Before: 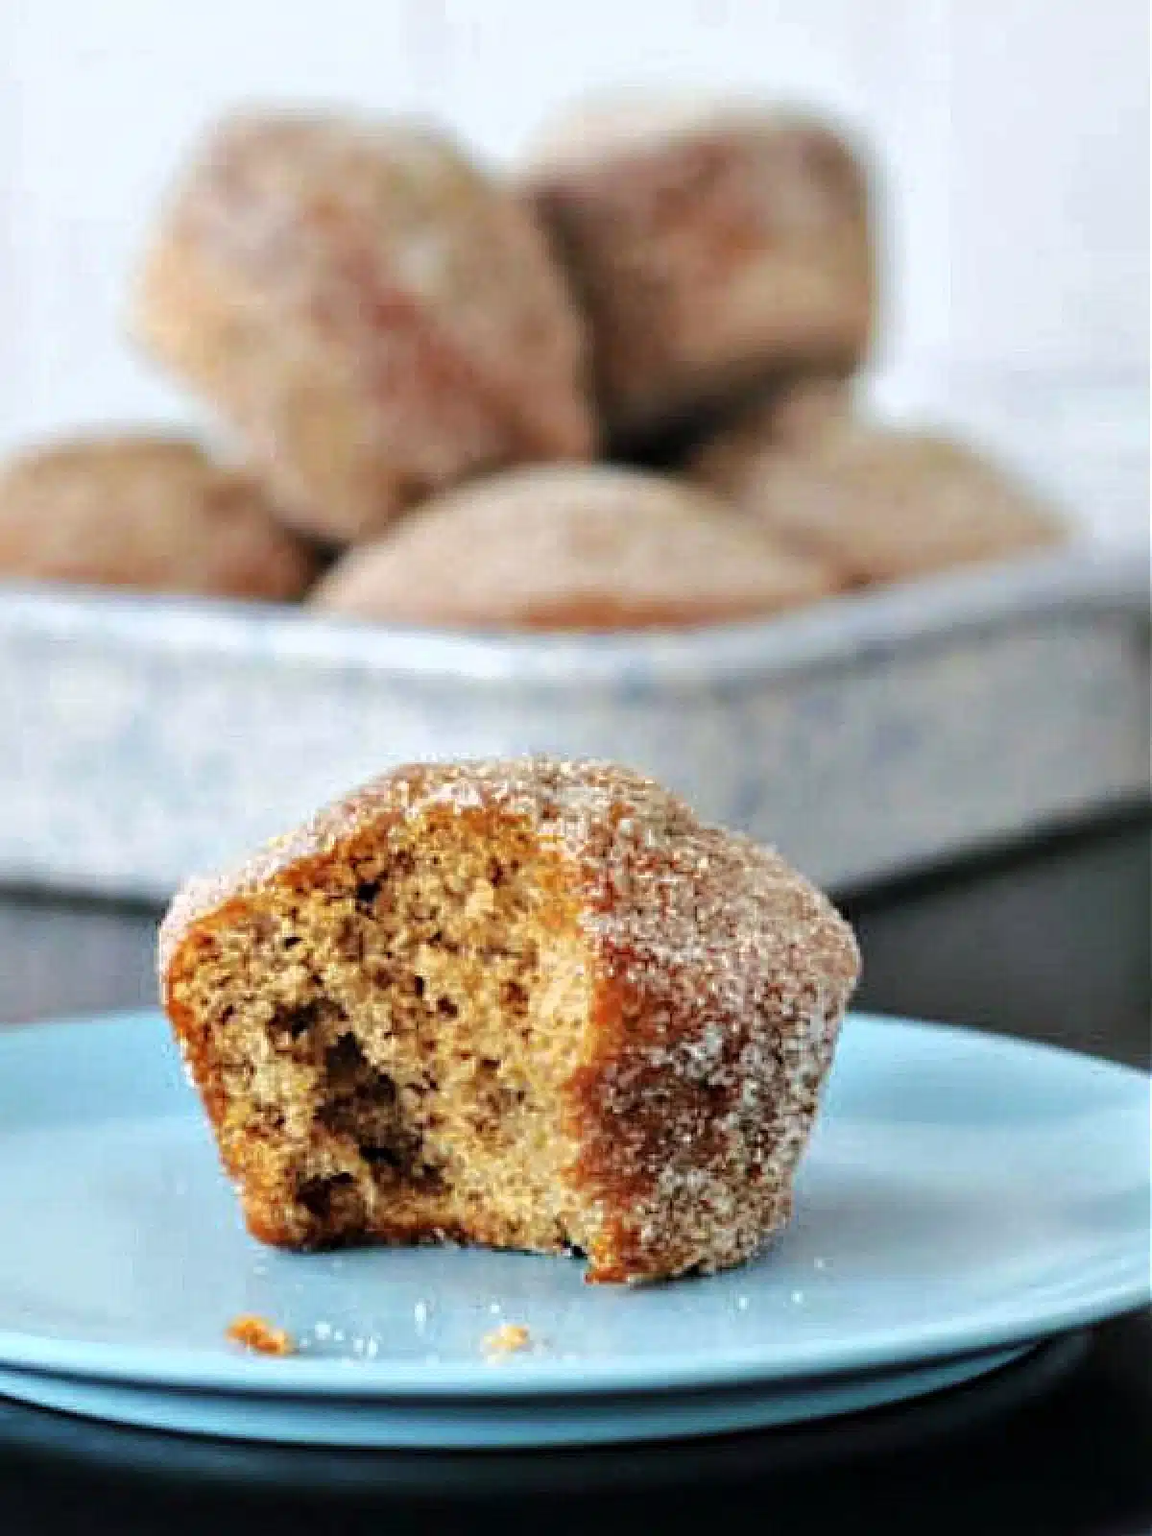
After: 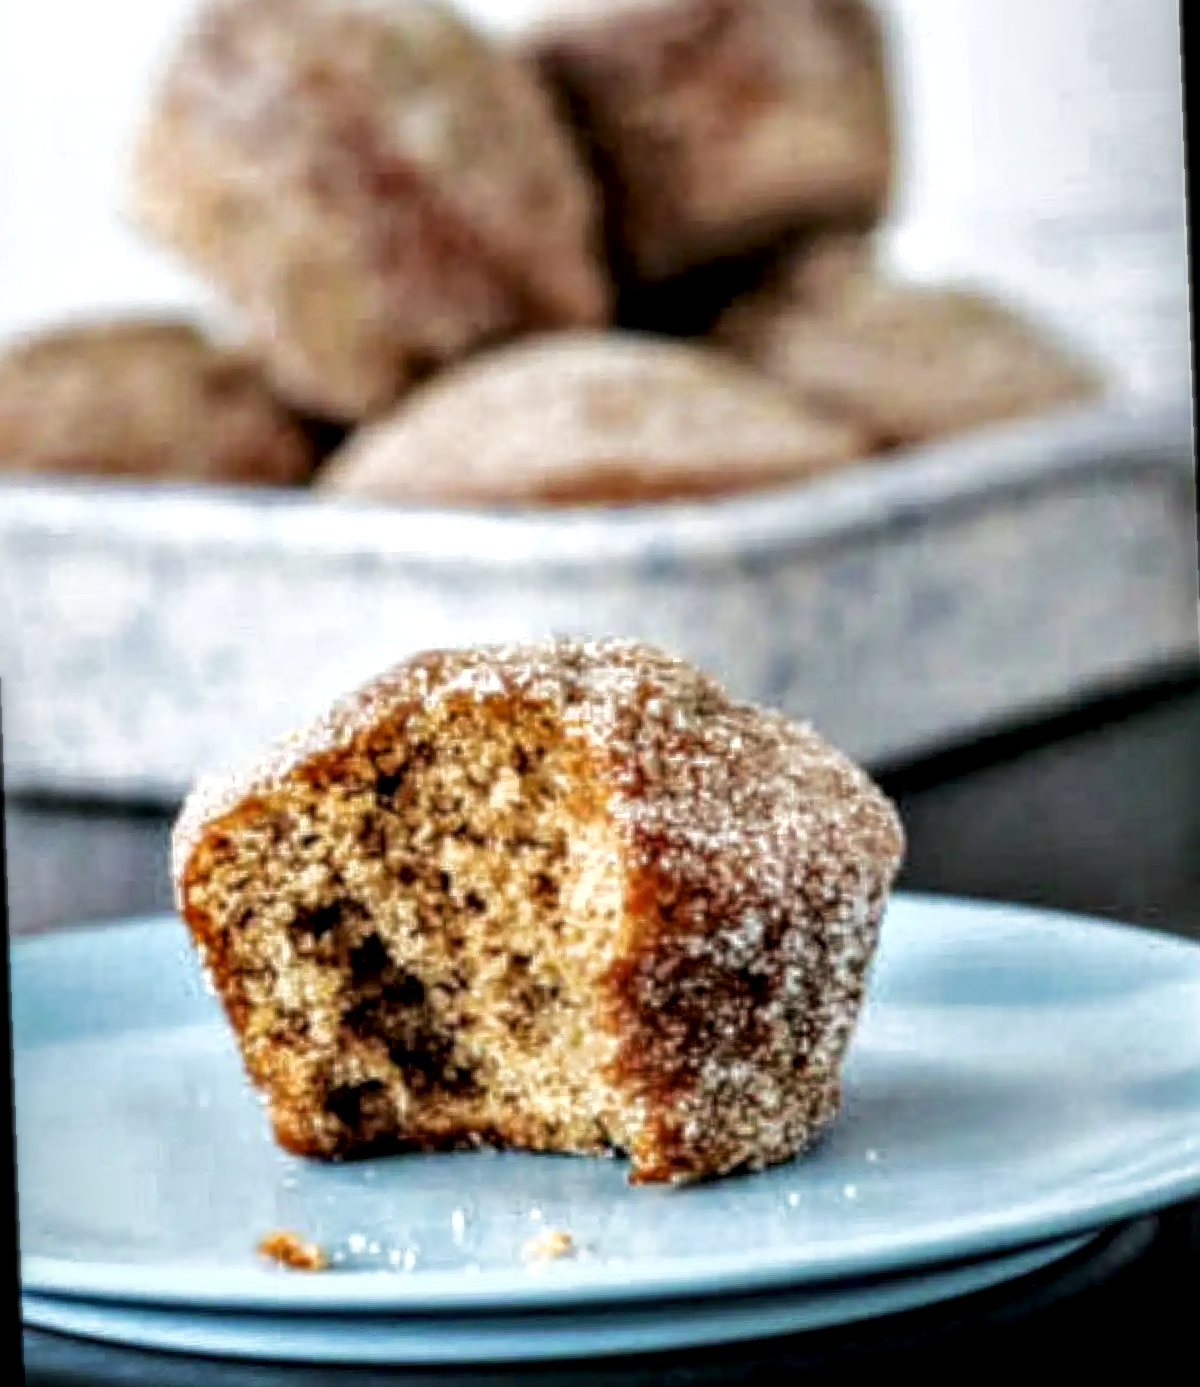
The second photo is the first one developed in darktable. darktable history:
rotate and perspective: rotation -2°, crop left 0.022, crop right 0.978, crop top 0.049, crop bottom 0.951
crop and rotate: top 6.25%
local contrast: highlights 19%, detail 186%
soften: size 8.67%, mix 49%
